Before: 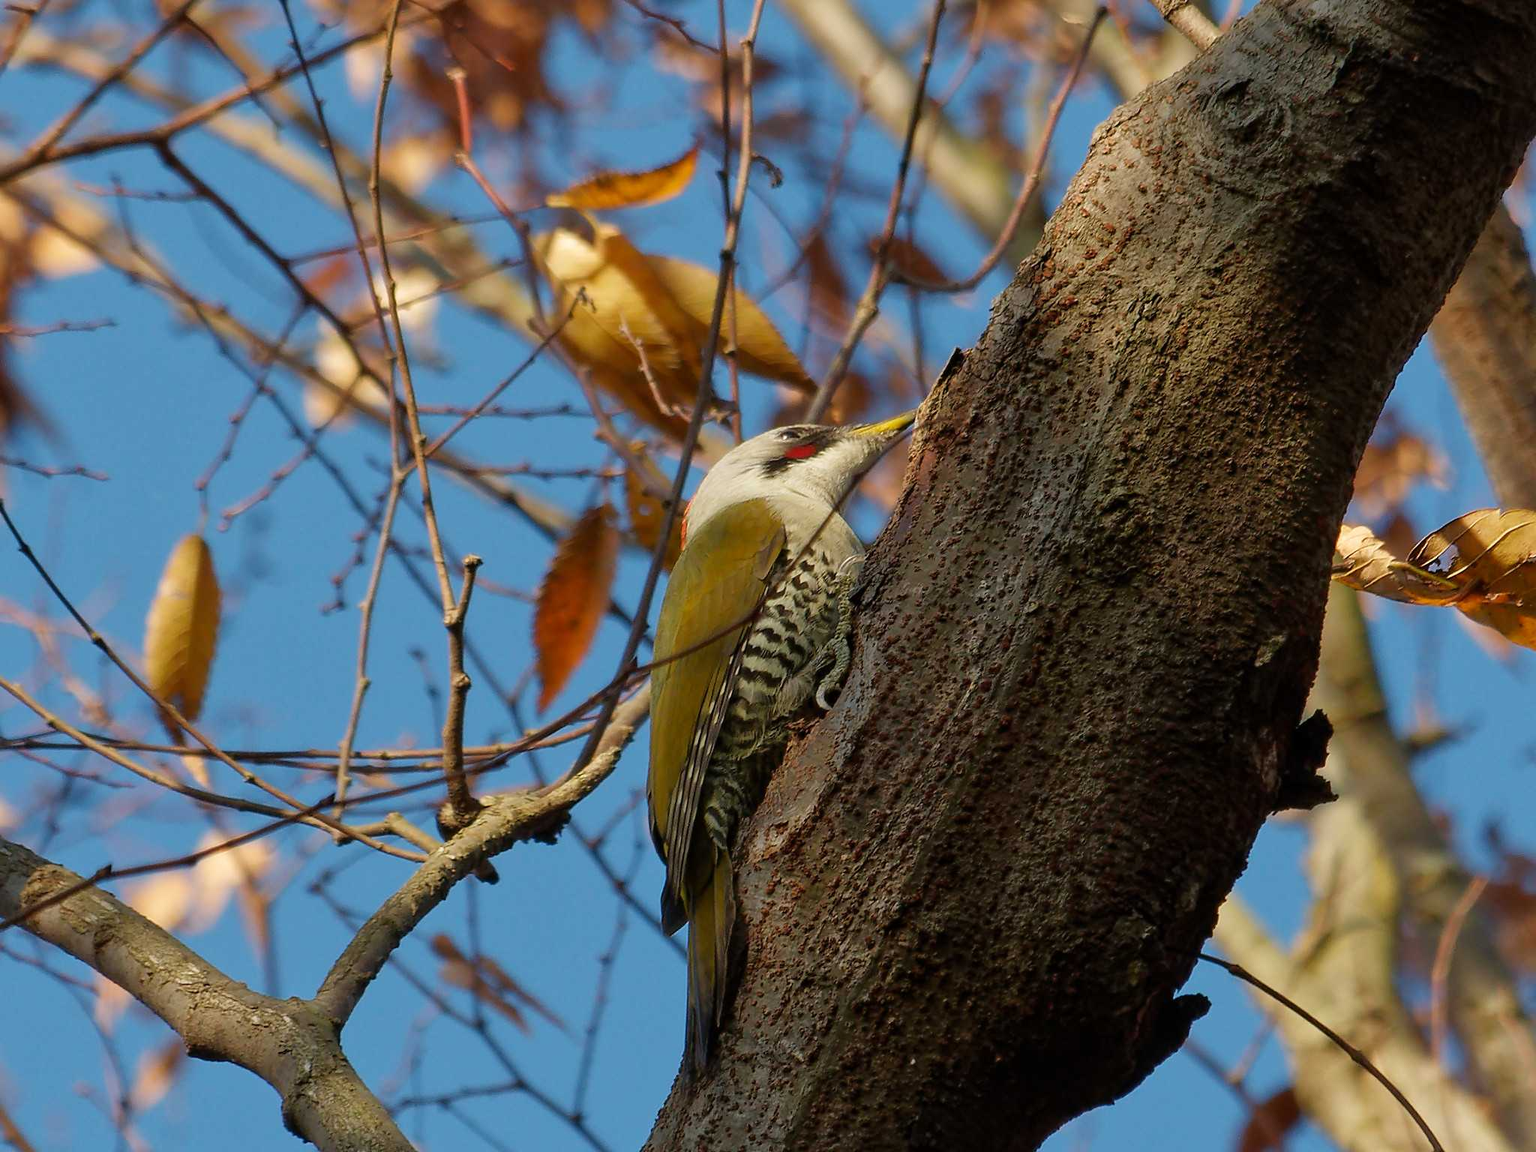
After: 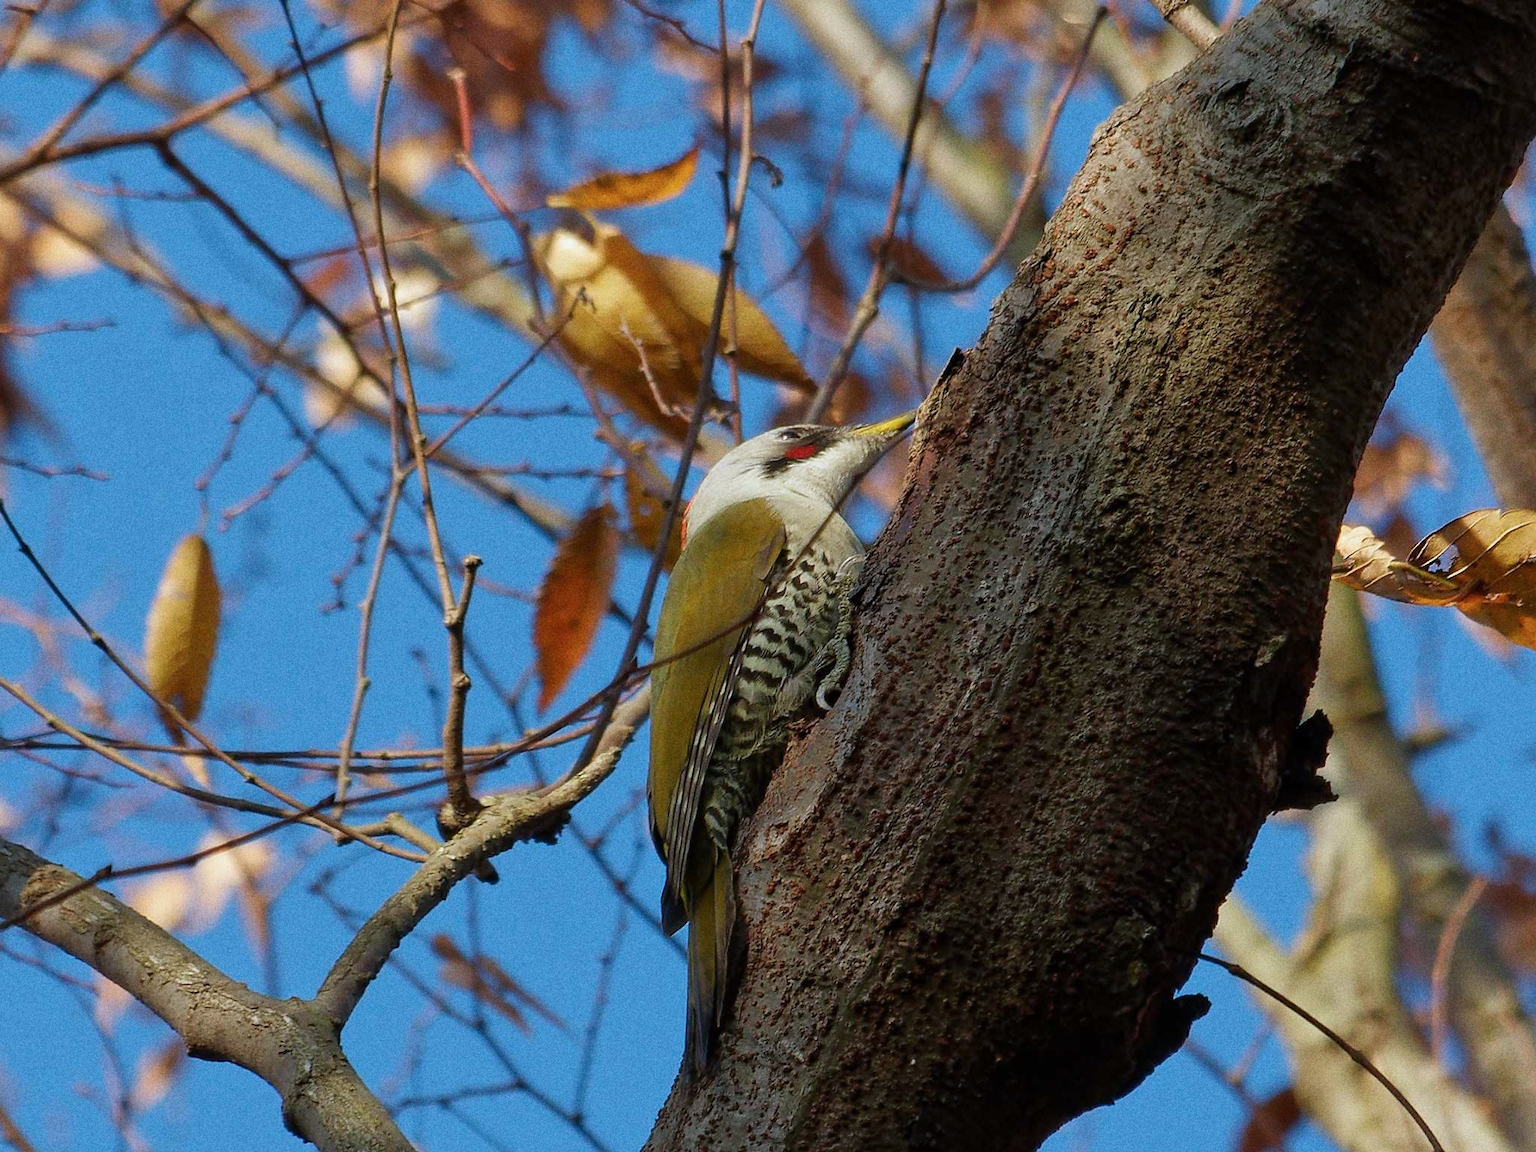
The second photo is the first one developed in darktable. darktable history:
color calibration: x 0.37, y 0.382, temperature 4313.32 K
grain: coarseness 8.68 ISO, strength 31.94%
